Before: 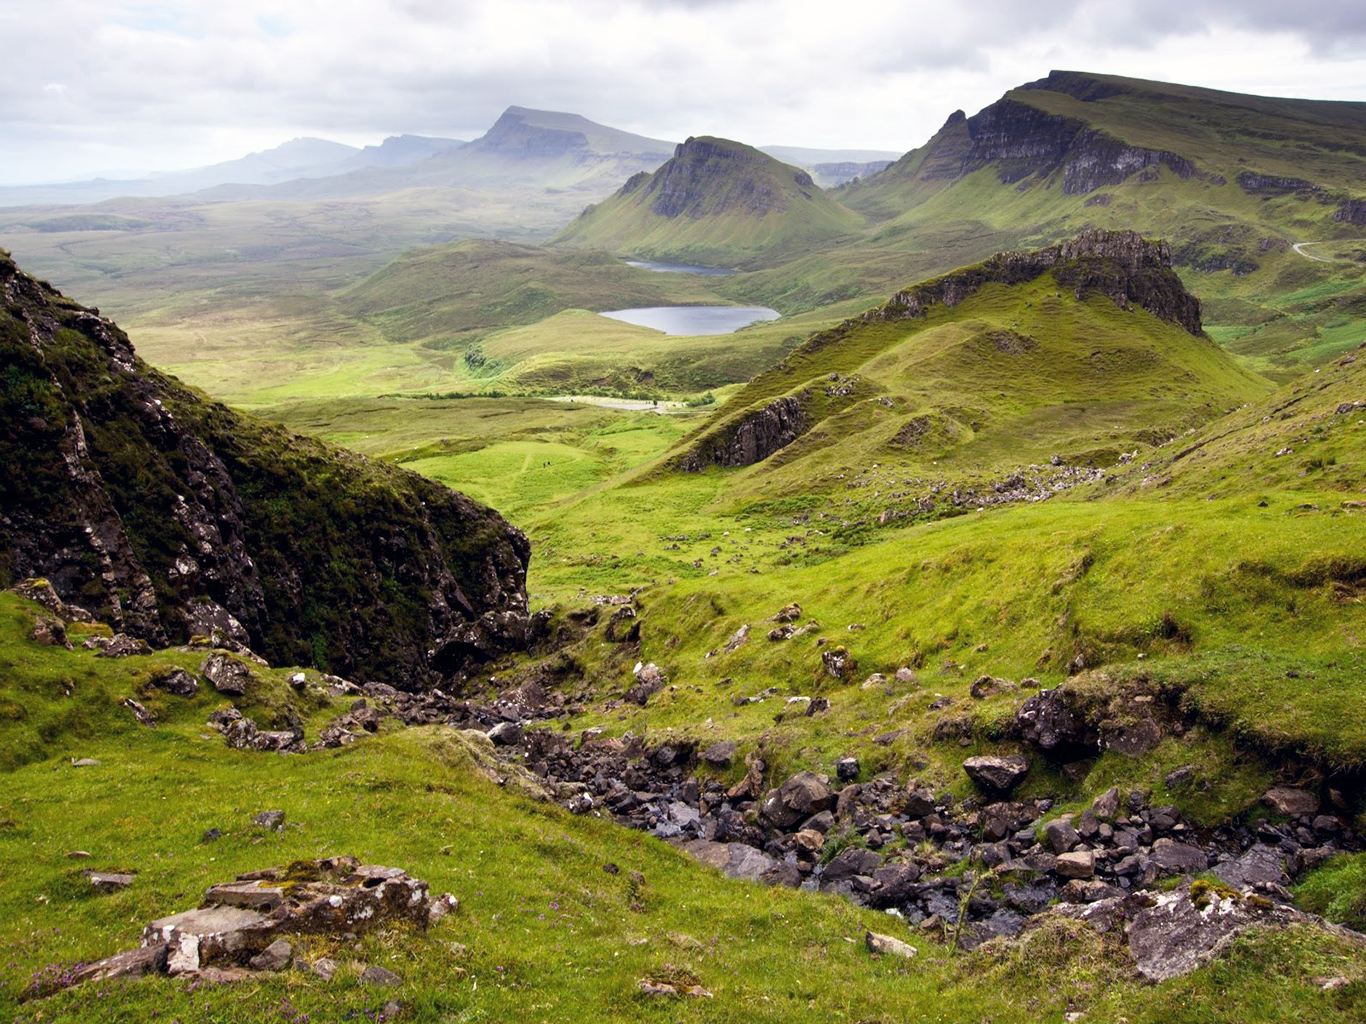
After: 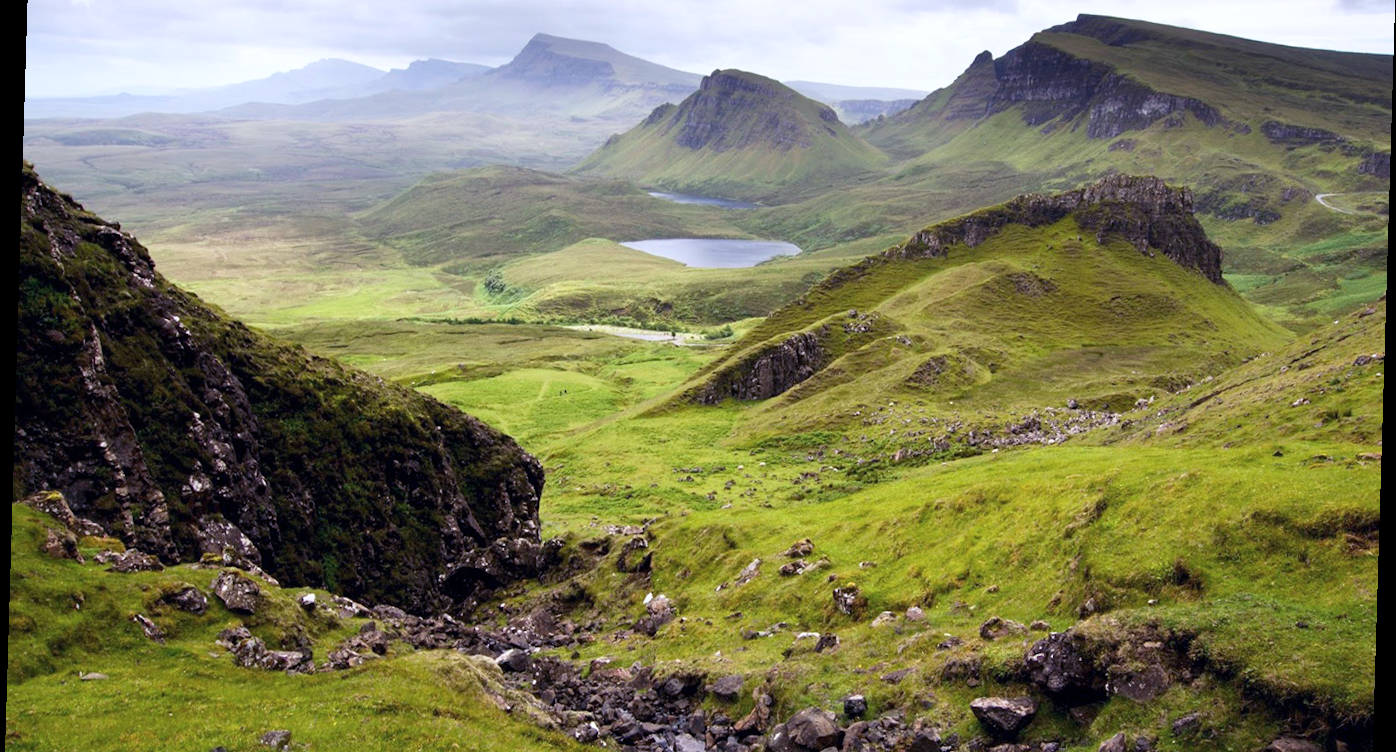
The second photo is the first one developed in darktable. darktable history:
color calibration: illuminant as shot in camera, x 0.358, y 0.373, temperature 4628.91 K
crop and rotate: top 8.293%, bottom 20.996%
rotate and perspective: rotation 1.72°, automatic cropping off
